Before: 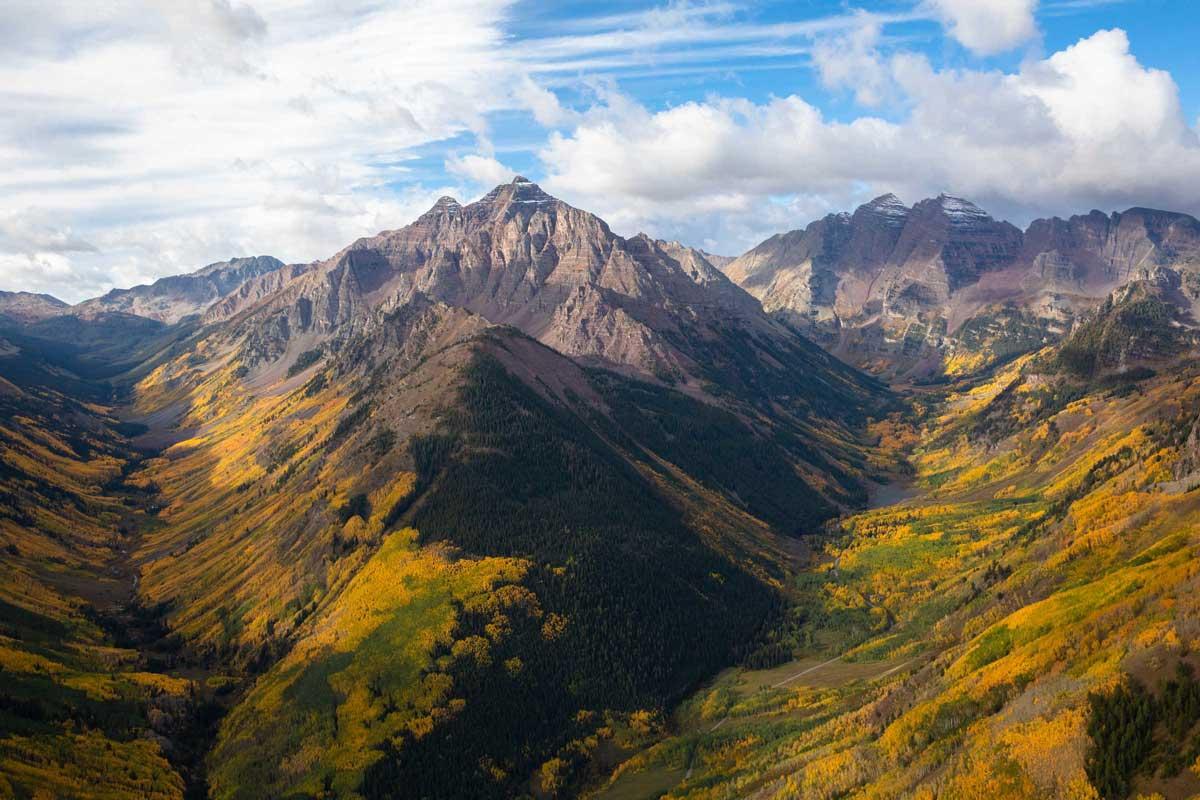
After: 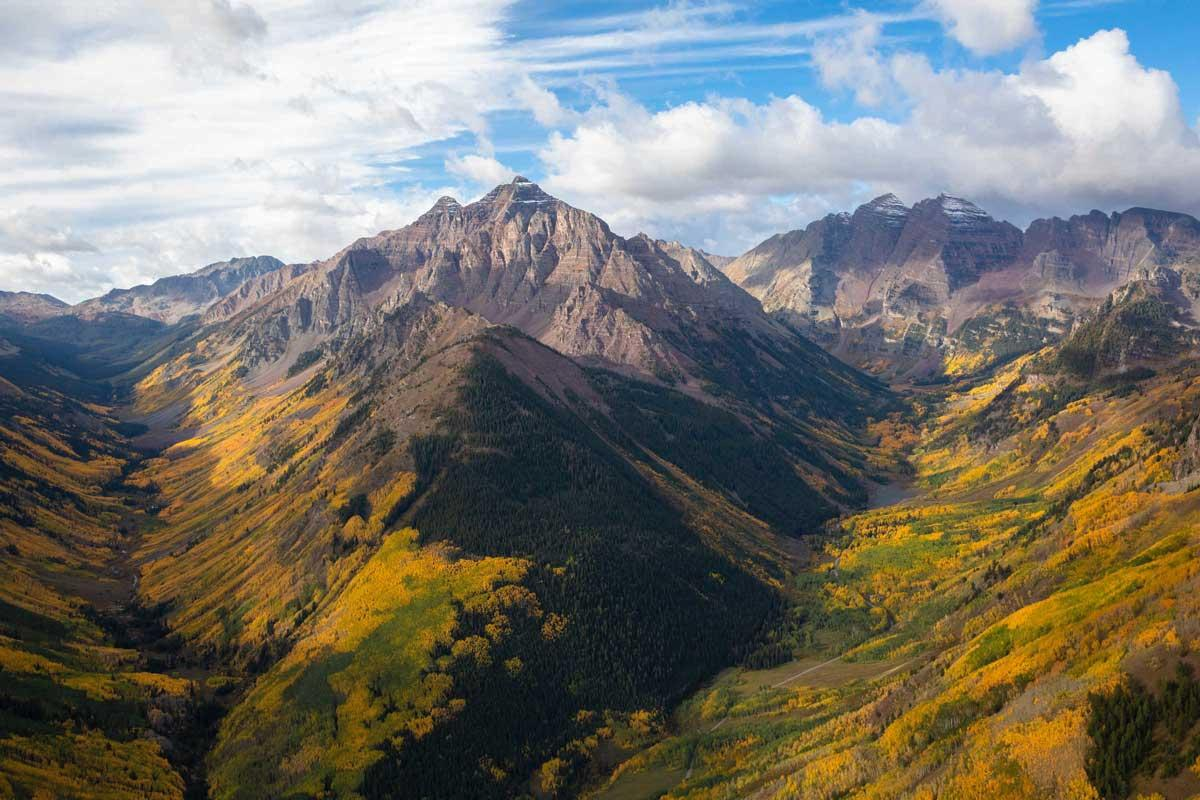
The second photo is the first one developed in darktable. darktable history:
shadows and highlights: shadows 25.35, highlights -25.03, highlights color adjustment 52.68%
